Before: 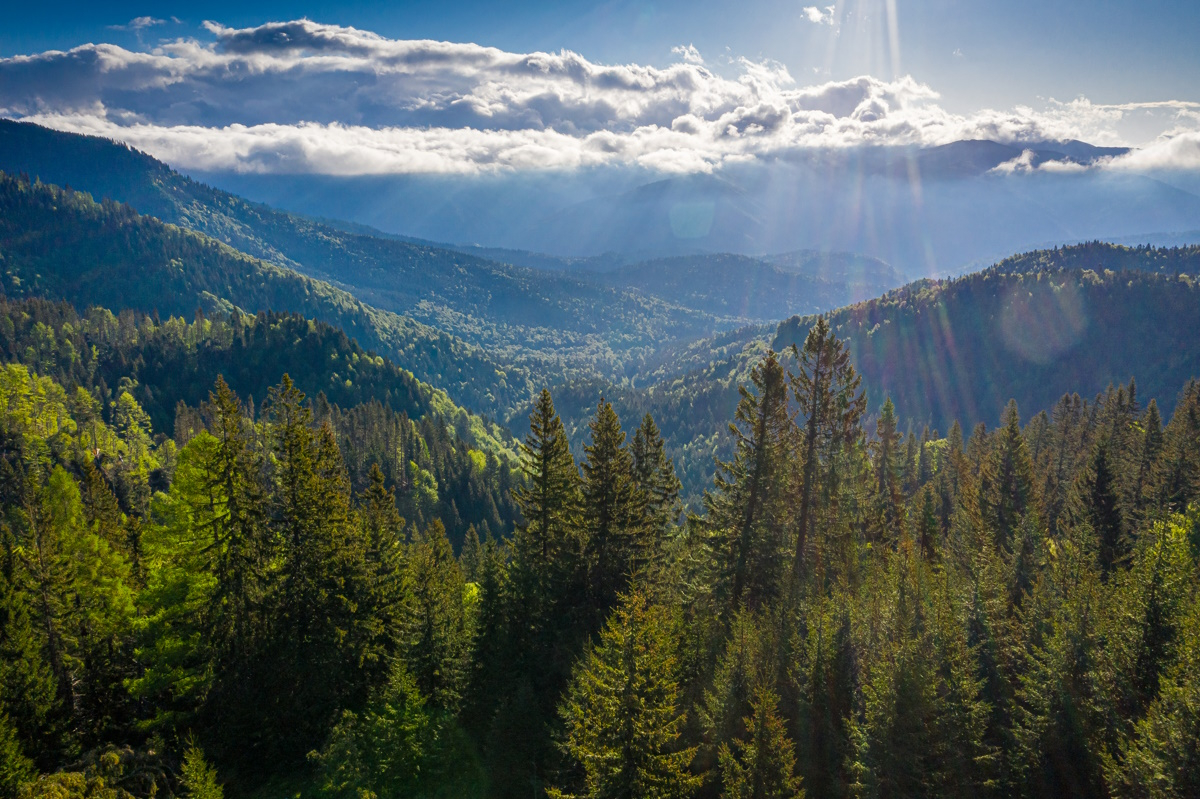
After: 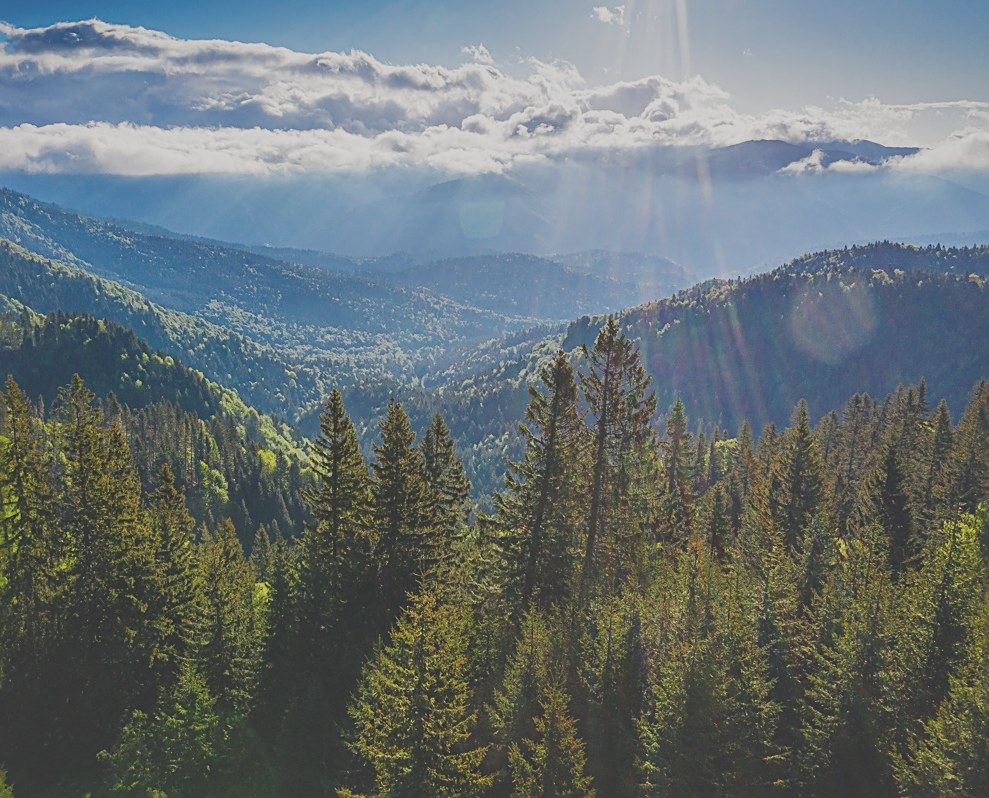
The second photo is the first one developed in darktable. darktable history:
sharpen: on, module defaults
exposure: black level correction -0.041, exposure 0.064 EV, compensate highlight preservation false
sigmoid: skew -0.2, preserve hue 0%, red attenuation 0.1, red rotation 0.035, green attenuation 0.1, green rotation -0.017, blue attenuation 0.15, blue rotation -0.052, base primaries Rec2020
crop: left 17.582%, bottom 0.031%
shadows and highlights: on, module defaults
